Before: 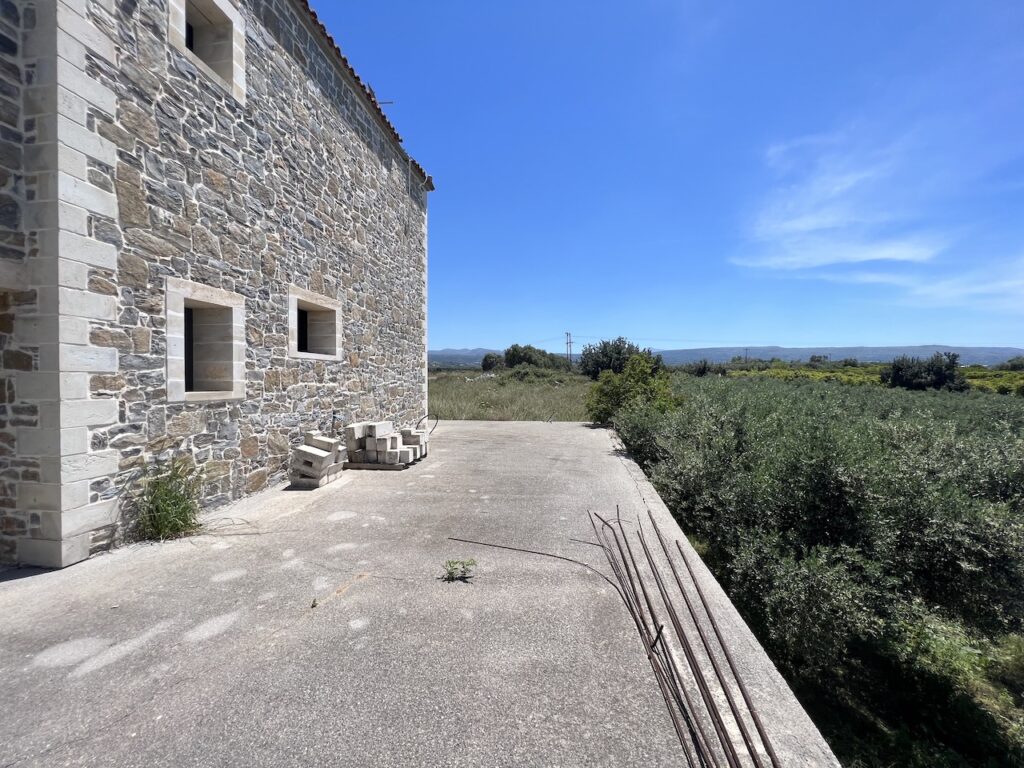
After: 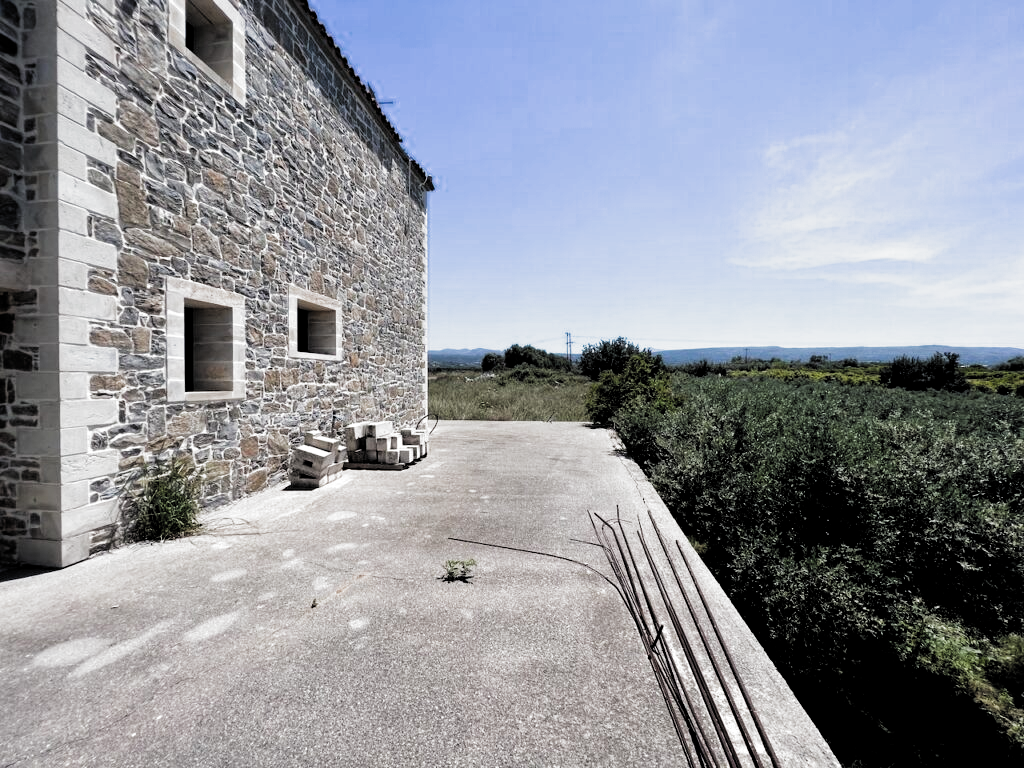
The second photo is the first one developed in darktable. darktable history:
exposure: exposure -0.114 EV, compensate highlight preservation false
filmic rgb: black relative exposure -3.61 EV, white relative exposure 2.17 EV, hardness 3.62, preserve chrominance RGB euclidean norm, color science v5 (2021), contrast in shadows safe, contrast in highlights safe
